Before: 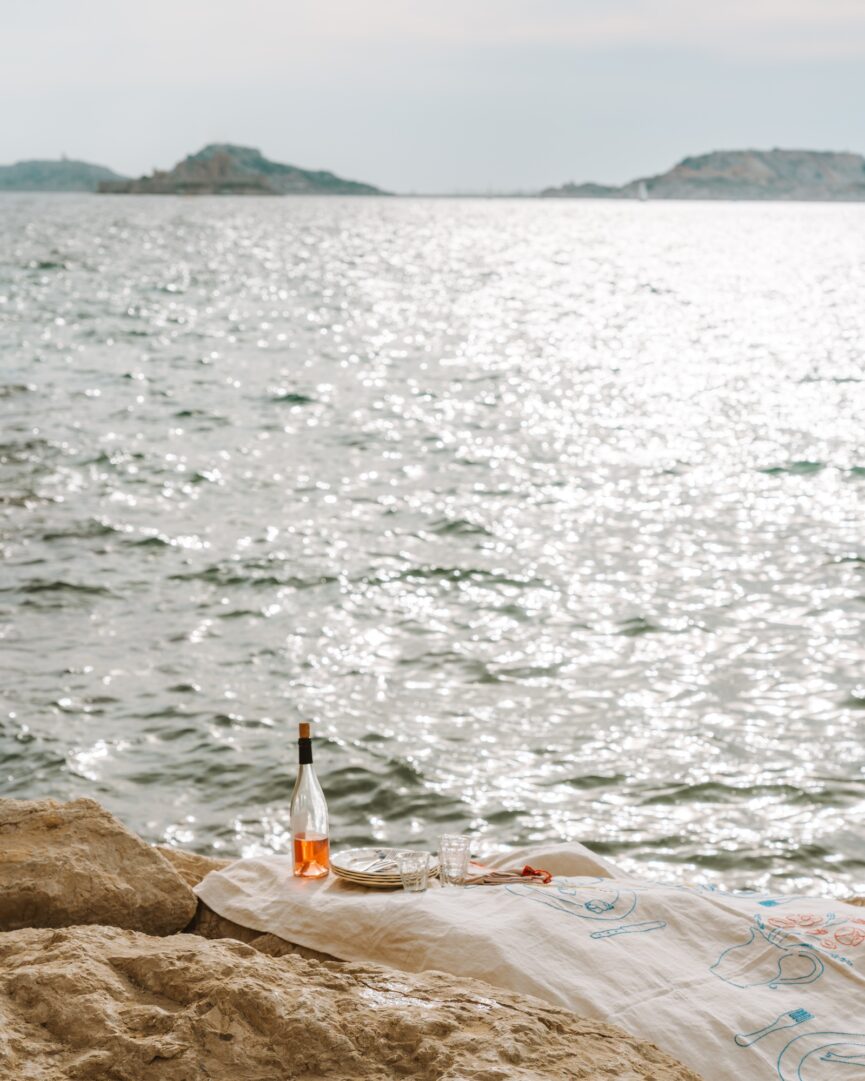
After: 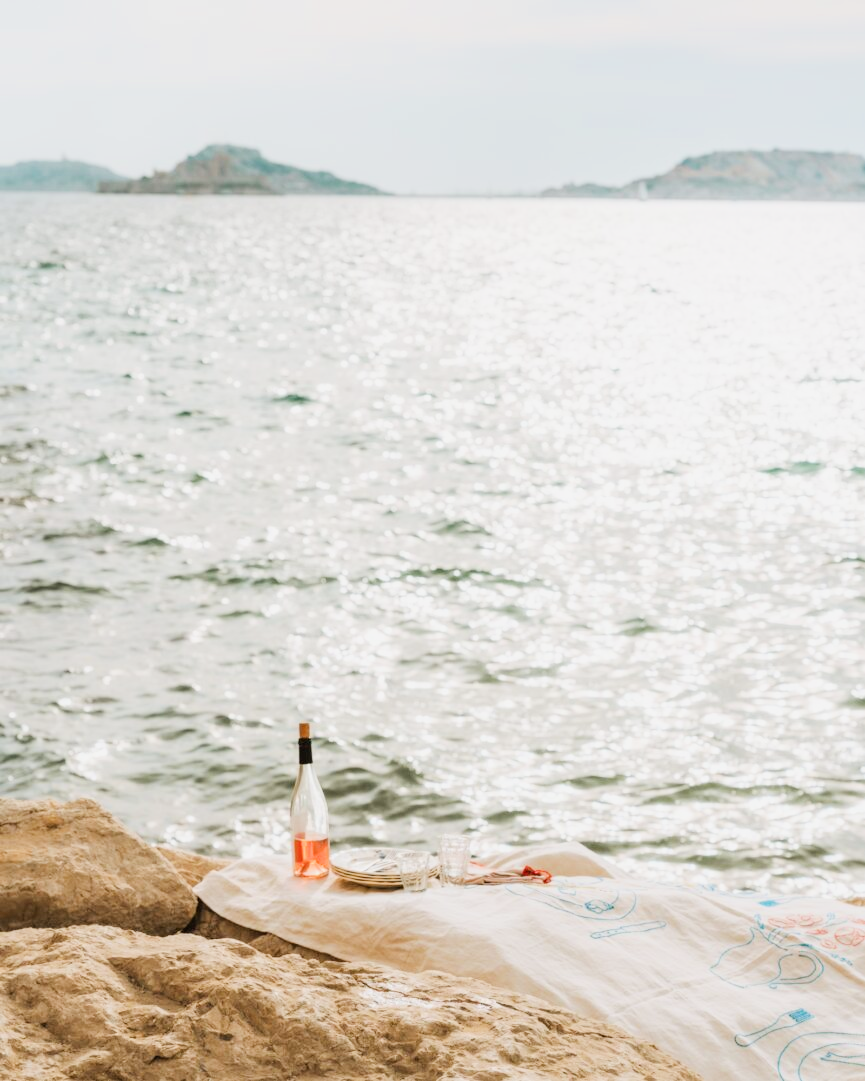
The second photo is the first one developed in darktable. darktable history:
exposure: exposure 1.062 EV, compensate highlight preservation false
filmic rgb: black relative exposure -7.65 EV, white relative exposure 4.56 EV, threshold 5.94 EV, hardness 3.61, contrast 1.052, enable highlight reconstruction true
